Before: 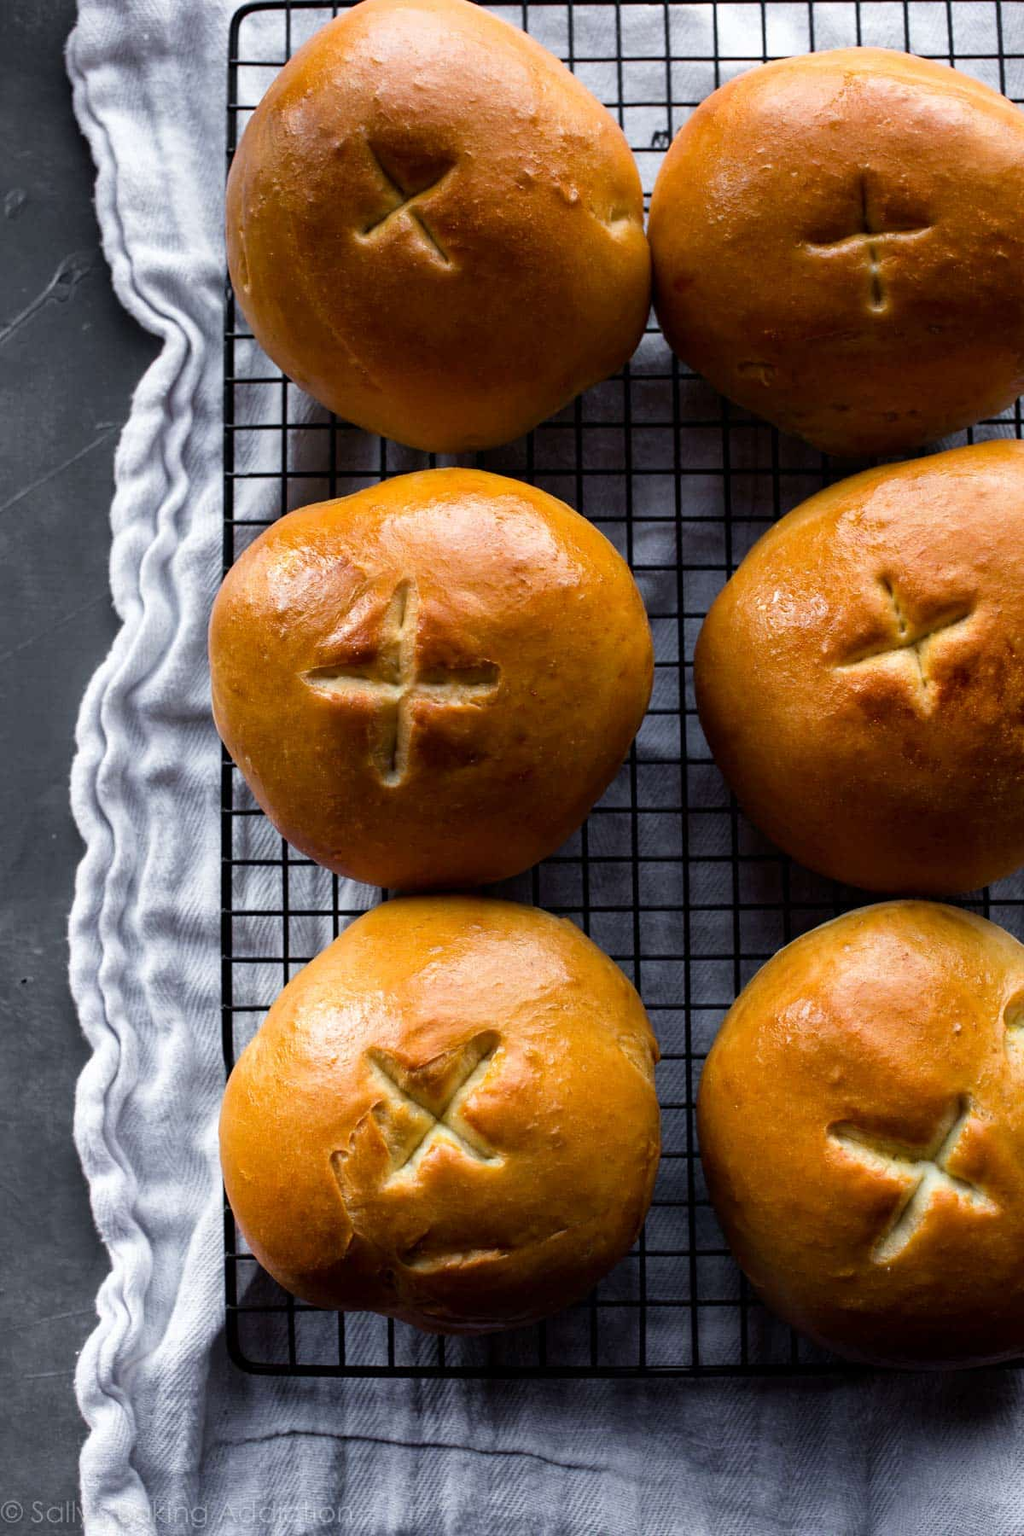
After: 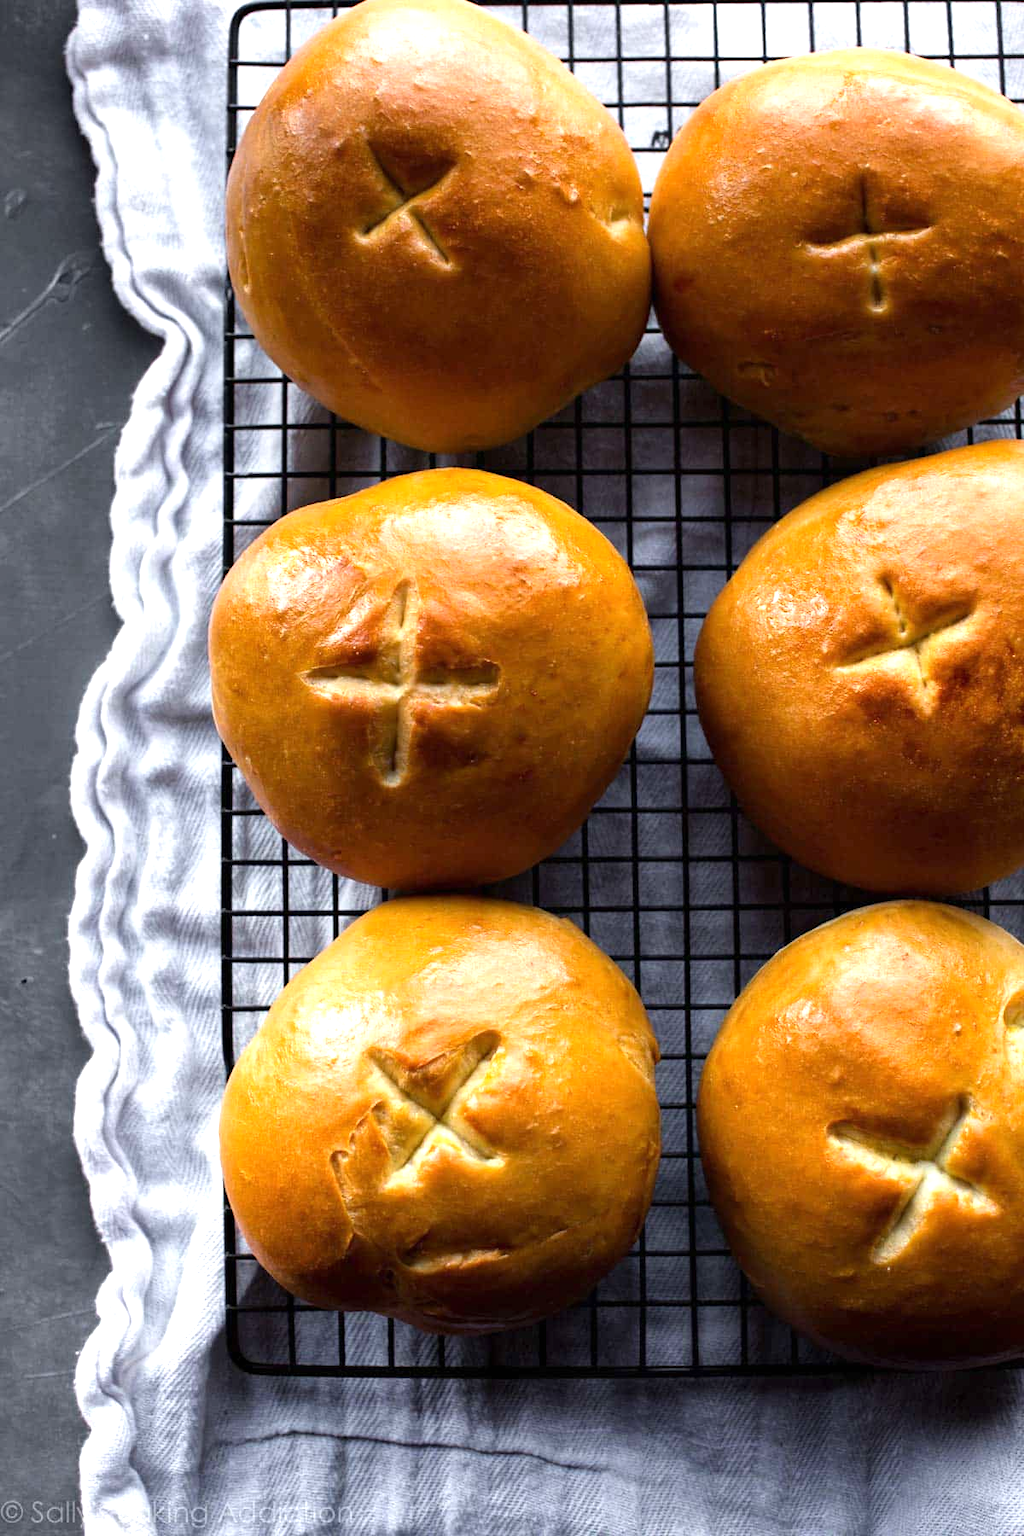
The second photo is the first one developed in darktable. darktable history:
exposure: black level correction 0, exposure 0.697 EV, compensate exposure bias true, compensate highlight preservation false
